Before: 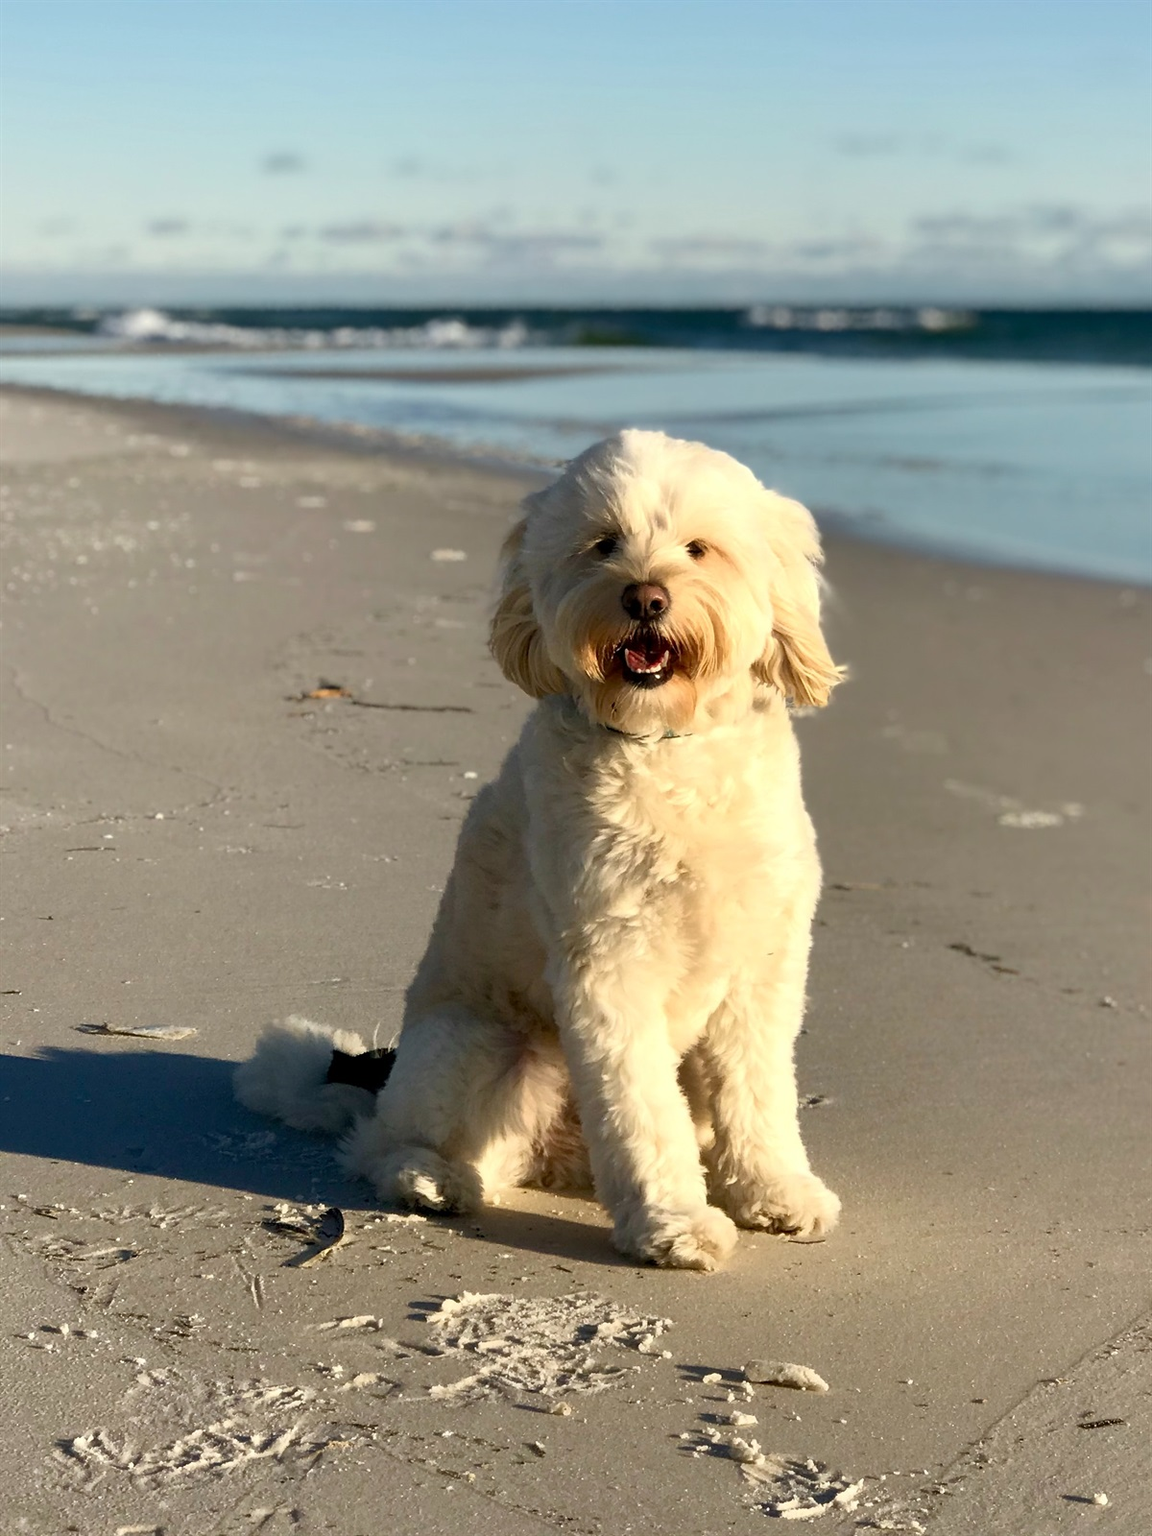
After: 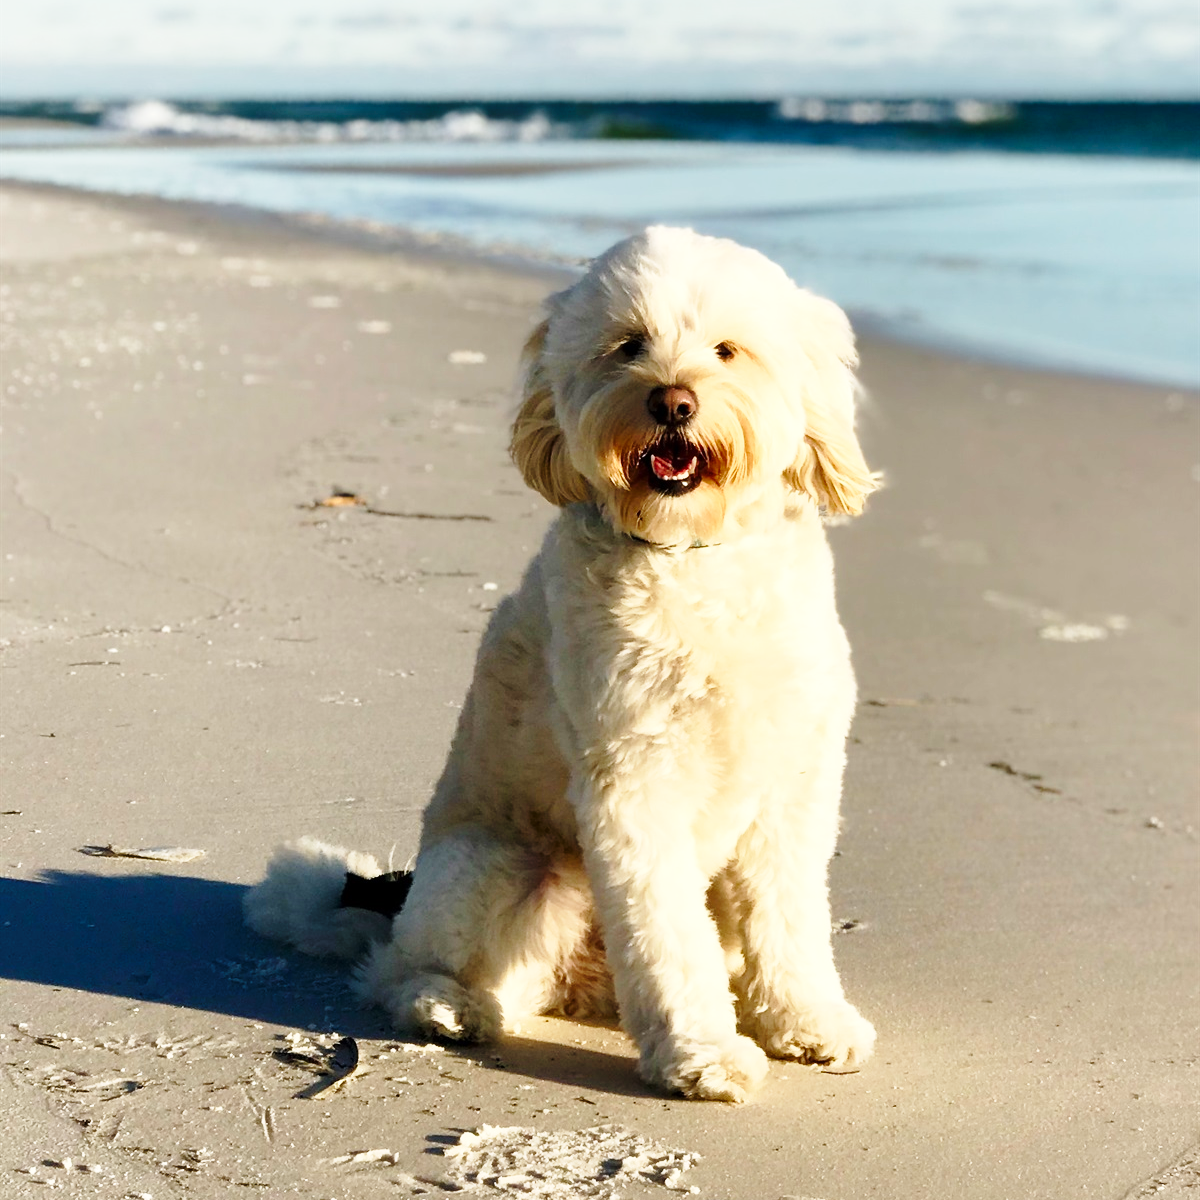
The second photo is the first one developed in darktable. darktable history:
crop: top 13.819%, bottom 11.169%
base curve: curves: ch0 [(0, 0) (0.028, 0.03) (0.121, 0.232) (0.46, 0.748) (0.859, 0.968) (1, 1)], preserve colors none
white balance: red 1, blue 1
